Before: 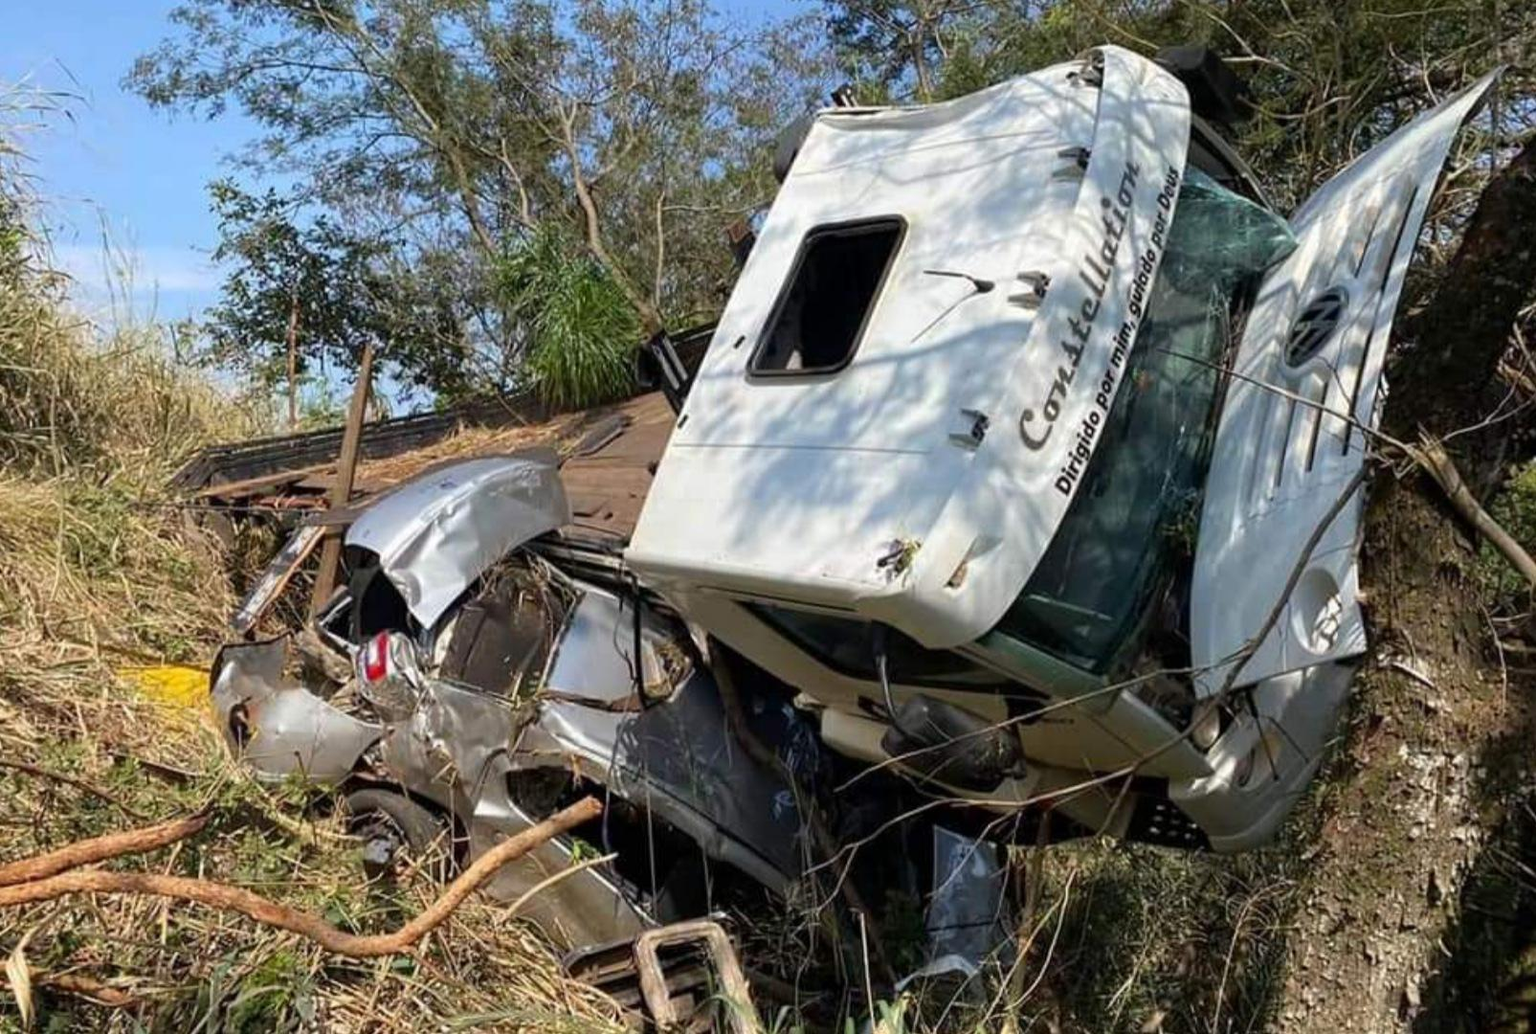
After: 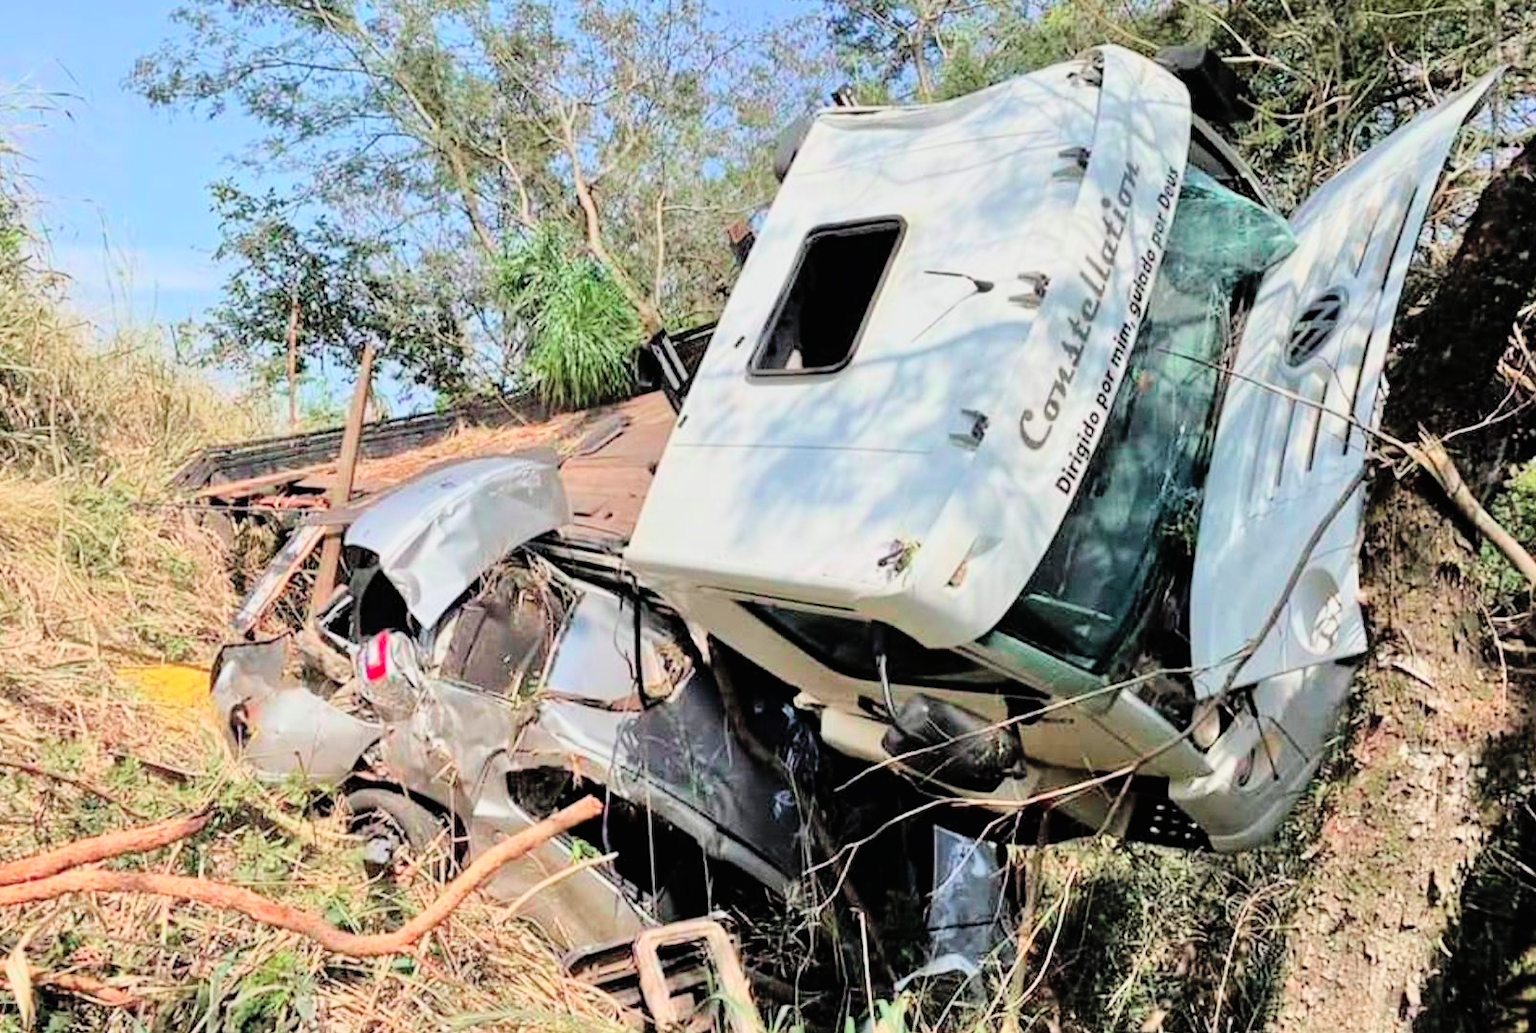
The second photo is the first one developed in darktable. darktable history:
contrast brightness saturation: contrast 0.24, brightness 0.26, saturation 0.39
tone equalizer: -7 EV 0.15 EV, -6 EV 0.6 EV, -5 EV 1.15 EV, -4 EV 1.33 EV, -3 EV 1.15 EV, -2 EV 0.6 EV, -1 EV 0.15 EV, mask exposure compensation -0.5 EV
color contrast: blue-yellow contrast 0.7
filmic rgb: black relative exposure -7.65 EV, white relative exposure 4.56 EV, hardness 3.61, color science v6 (2022)
